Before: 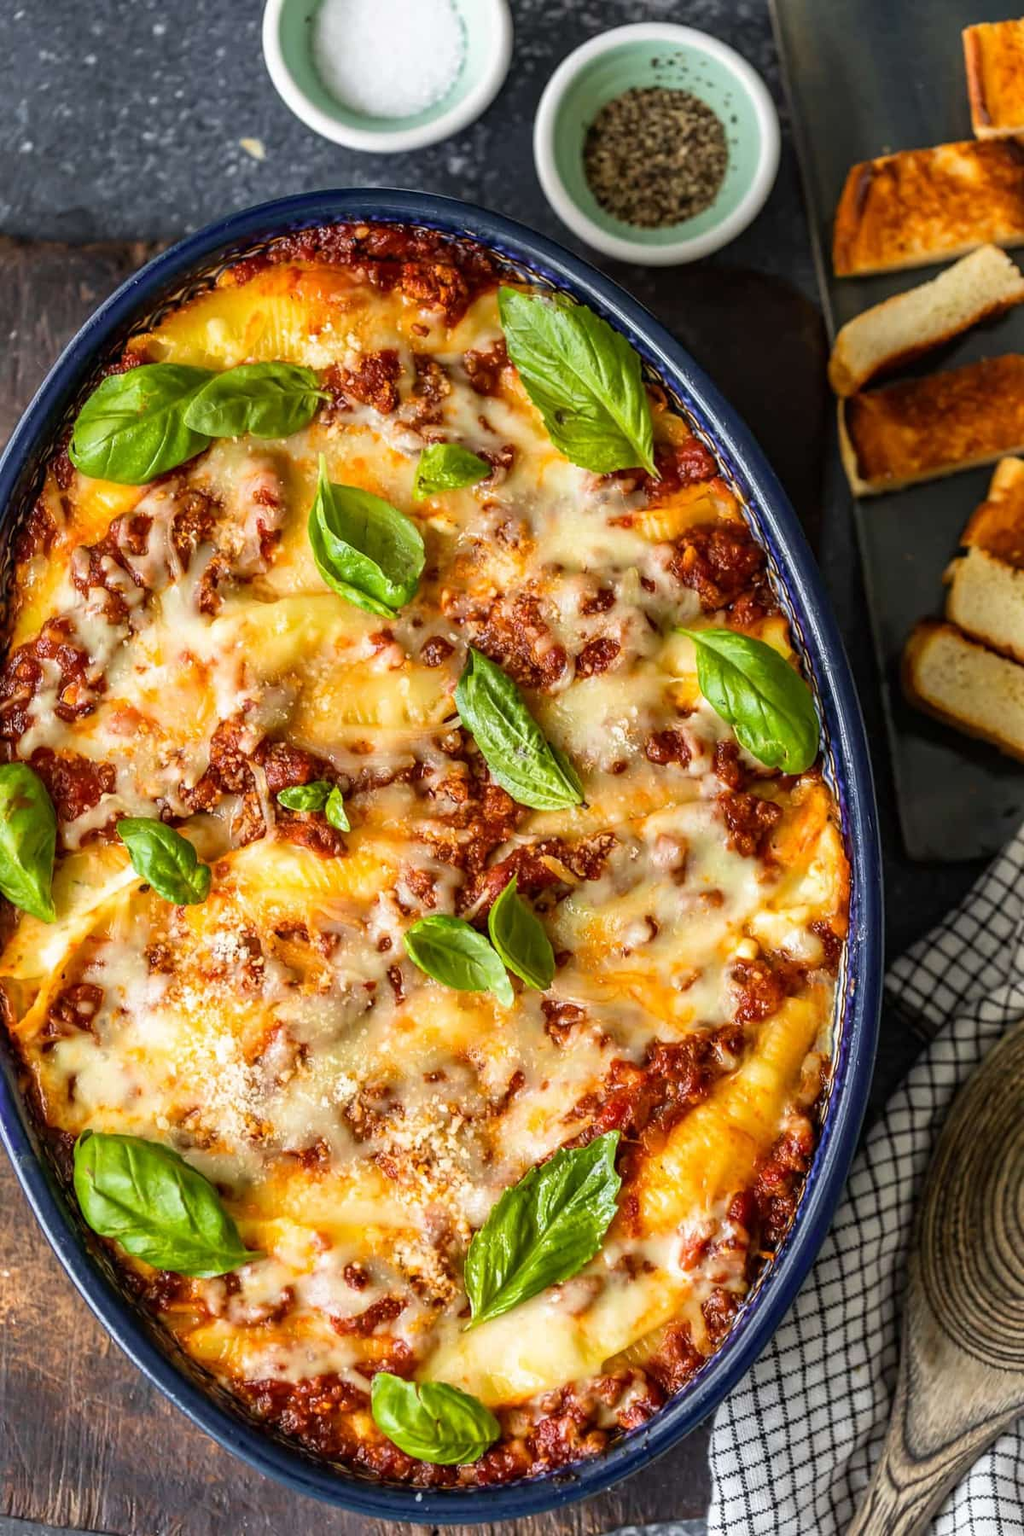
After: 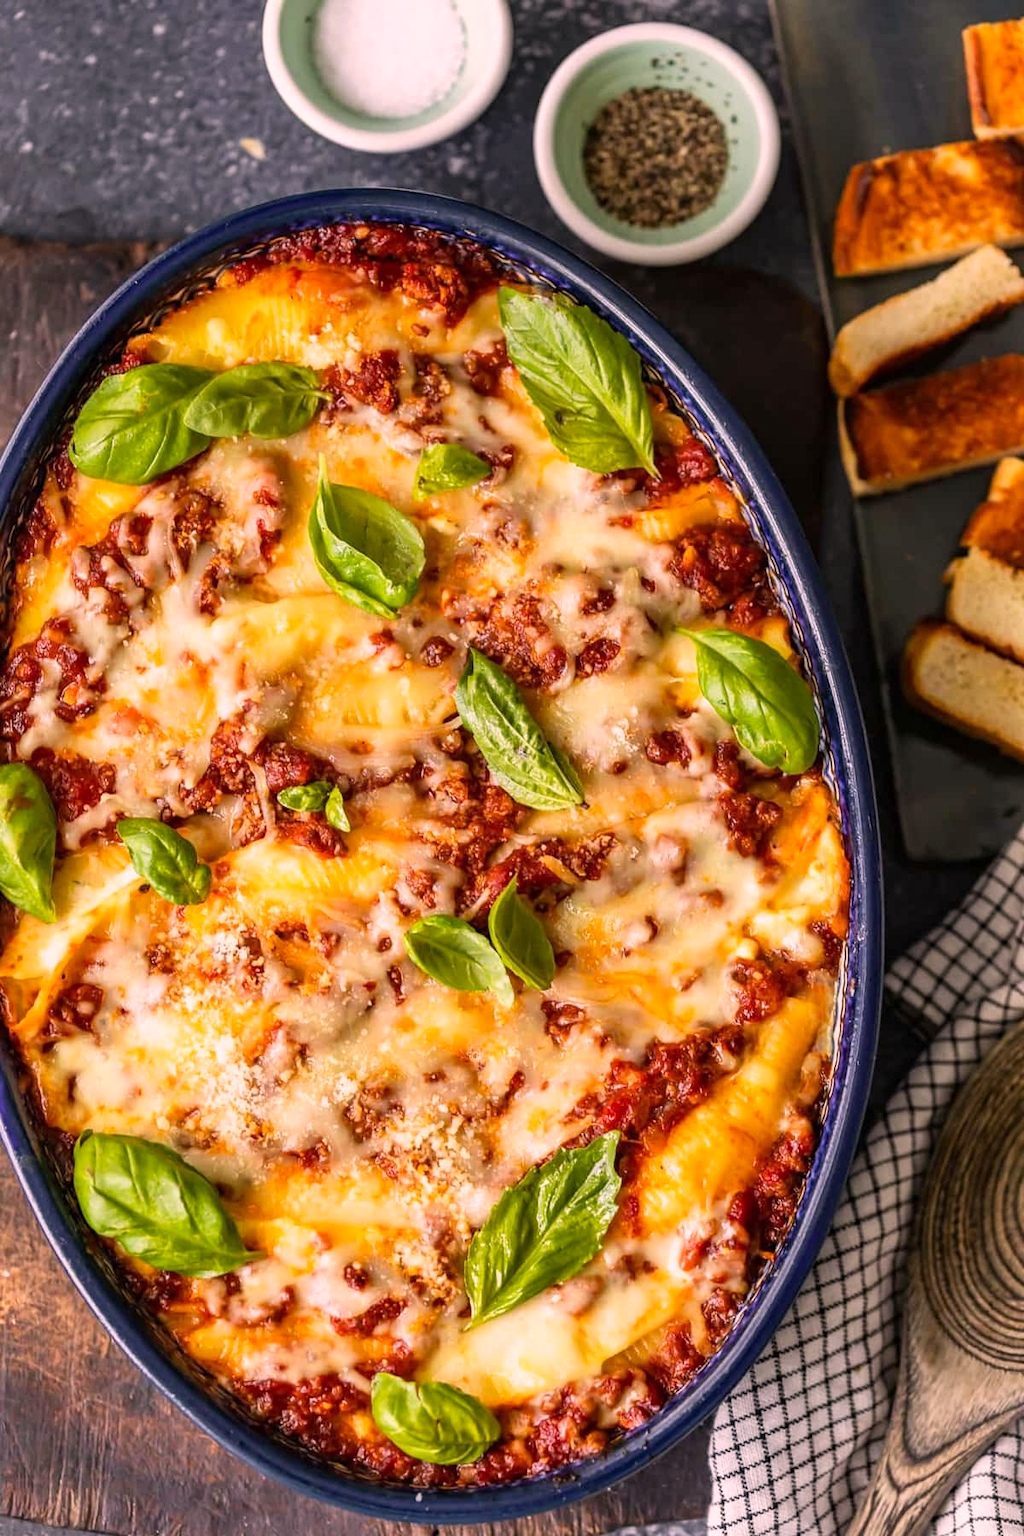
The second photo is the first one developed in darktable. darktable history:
color correction: highlights a* 14.59, highlights b* 4.75
base curve: curves: ch0 [(0, 0) (0.472, 0.508) (1, 1)], preserve colors none
